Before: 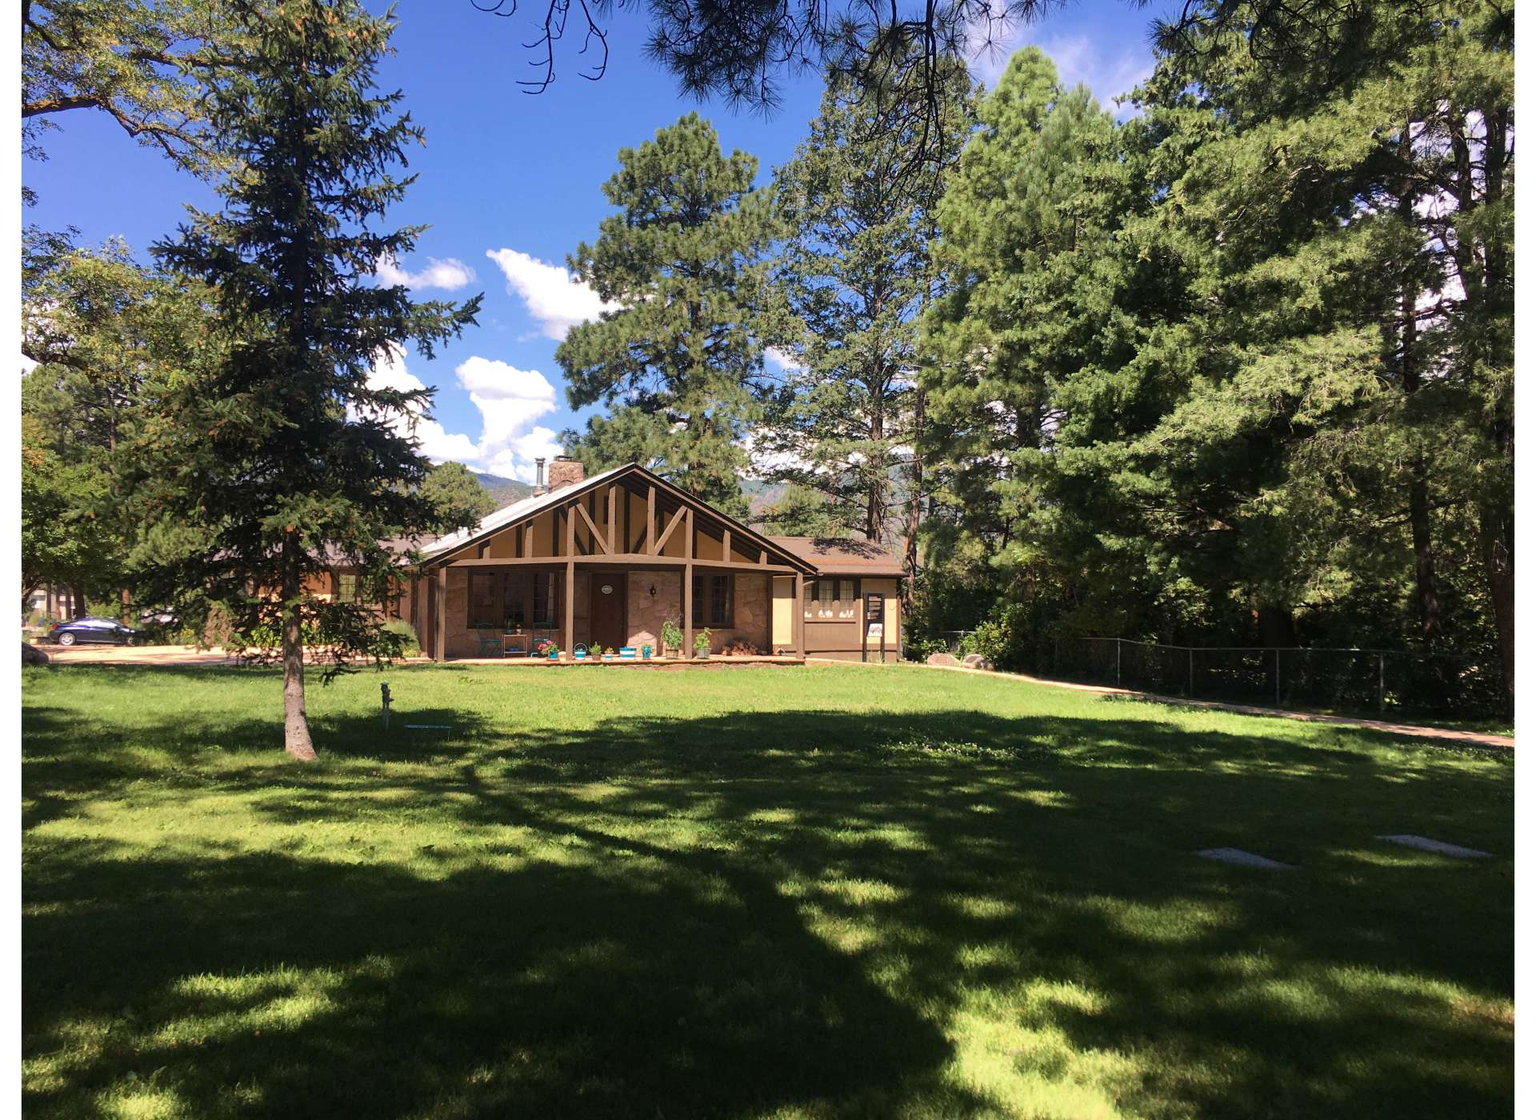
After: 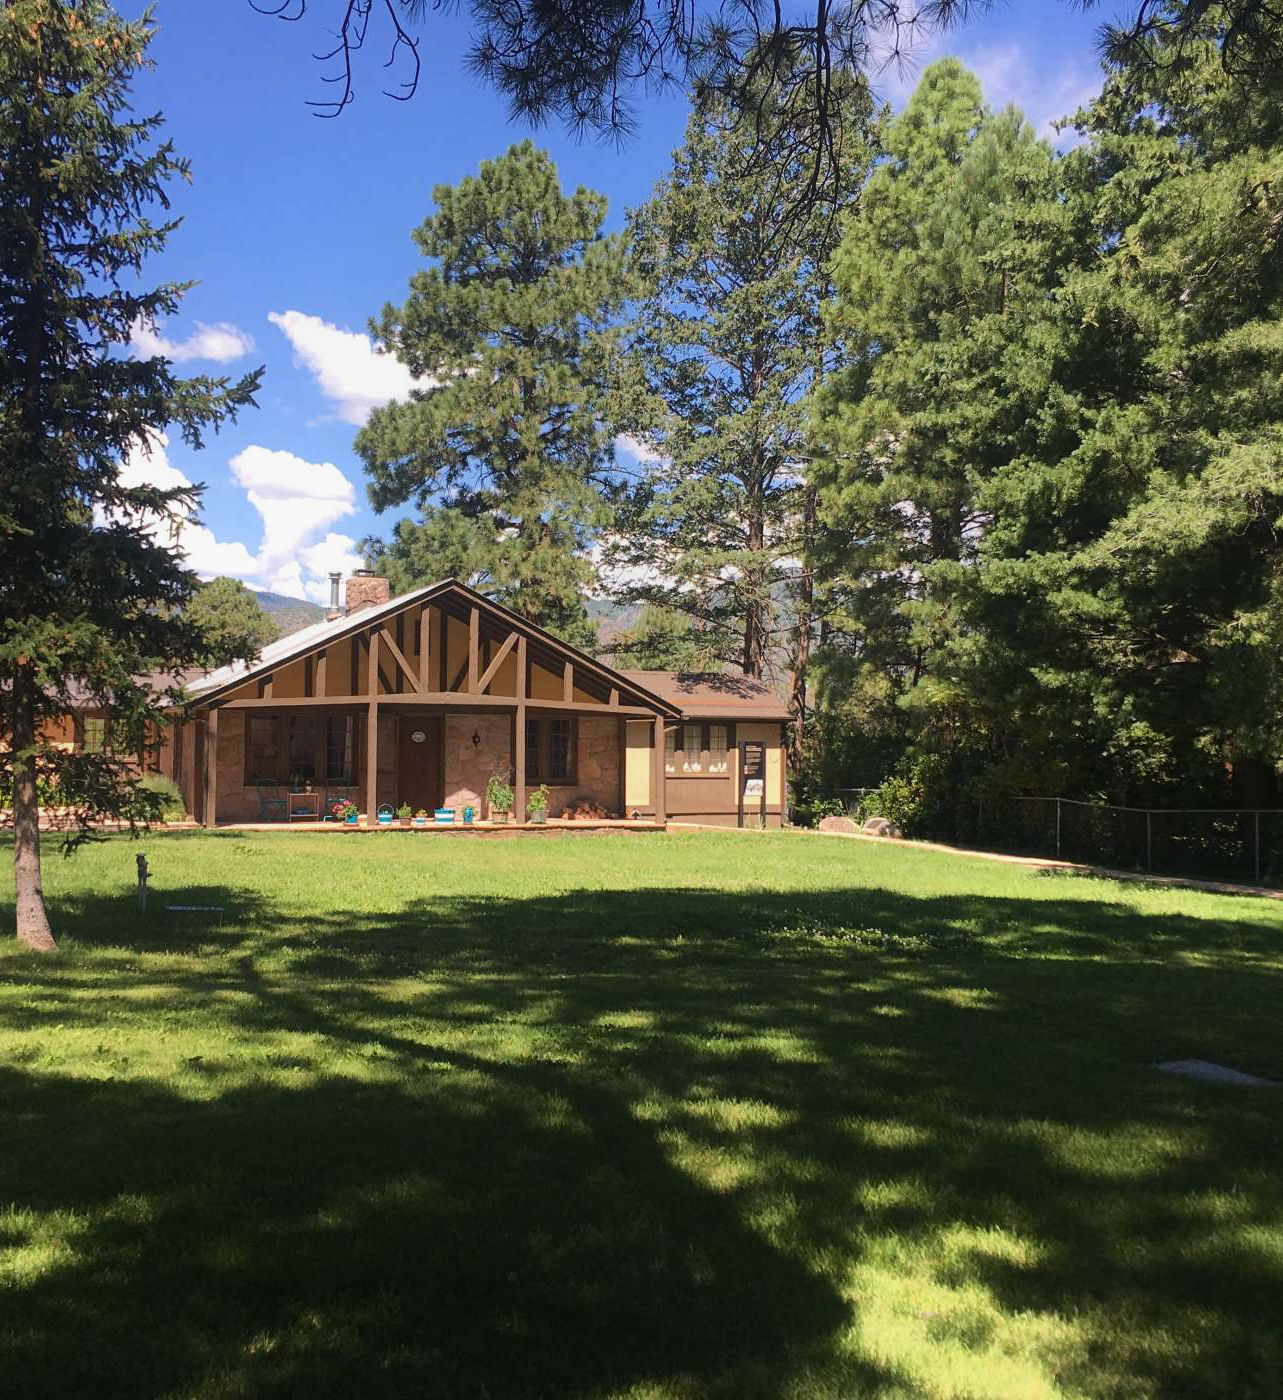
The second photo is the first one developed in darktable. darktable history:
crop and rotate: left 17.732%, right 15.423%
contrast equalizer: y [[0.439, 0.44, 0.442, 0.457, 0.493, 0.498], [0.5 ×6], [0.5 ×6], [0 ×6], [0 ×6]], mix 0.59
